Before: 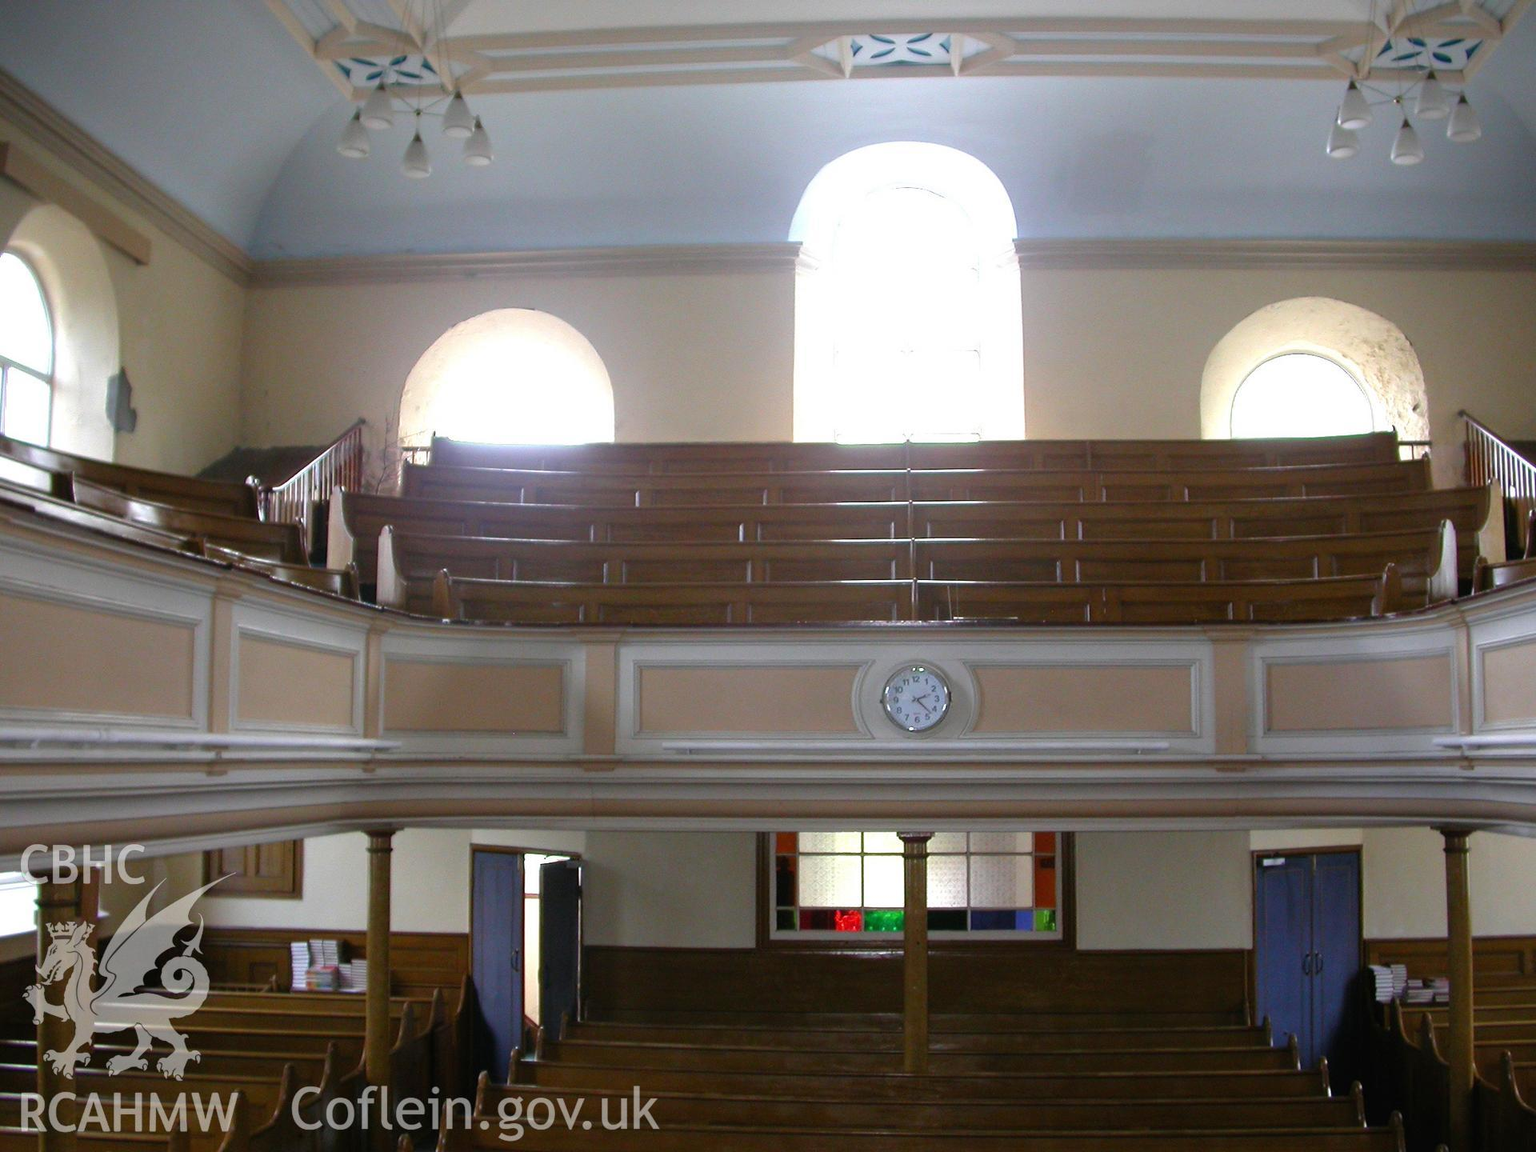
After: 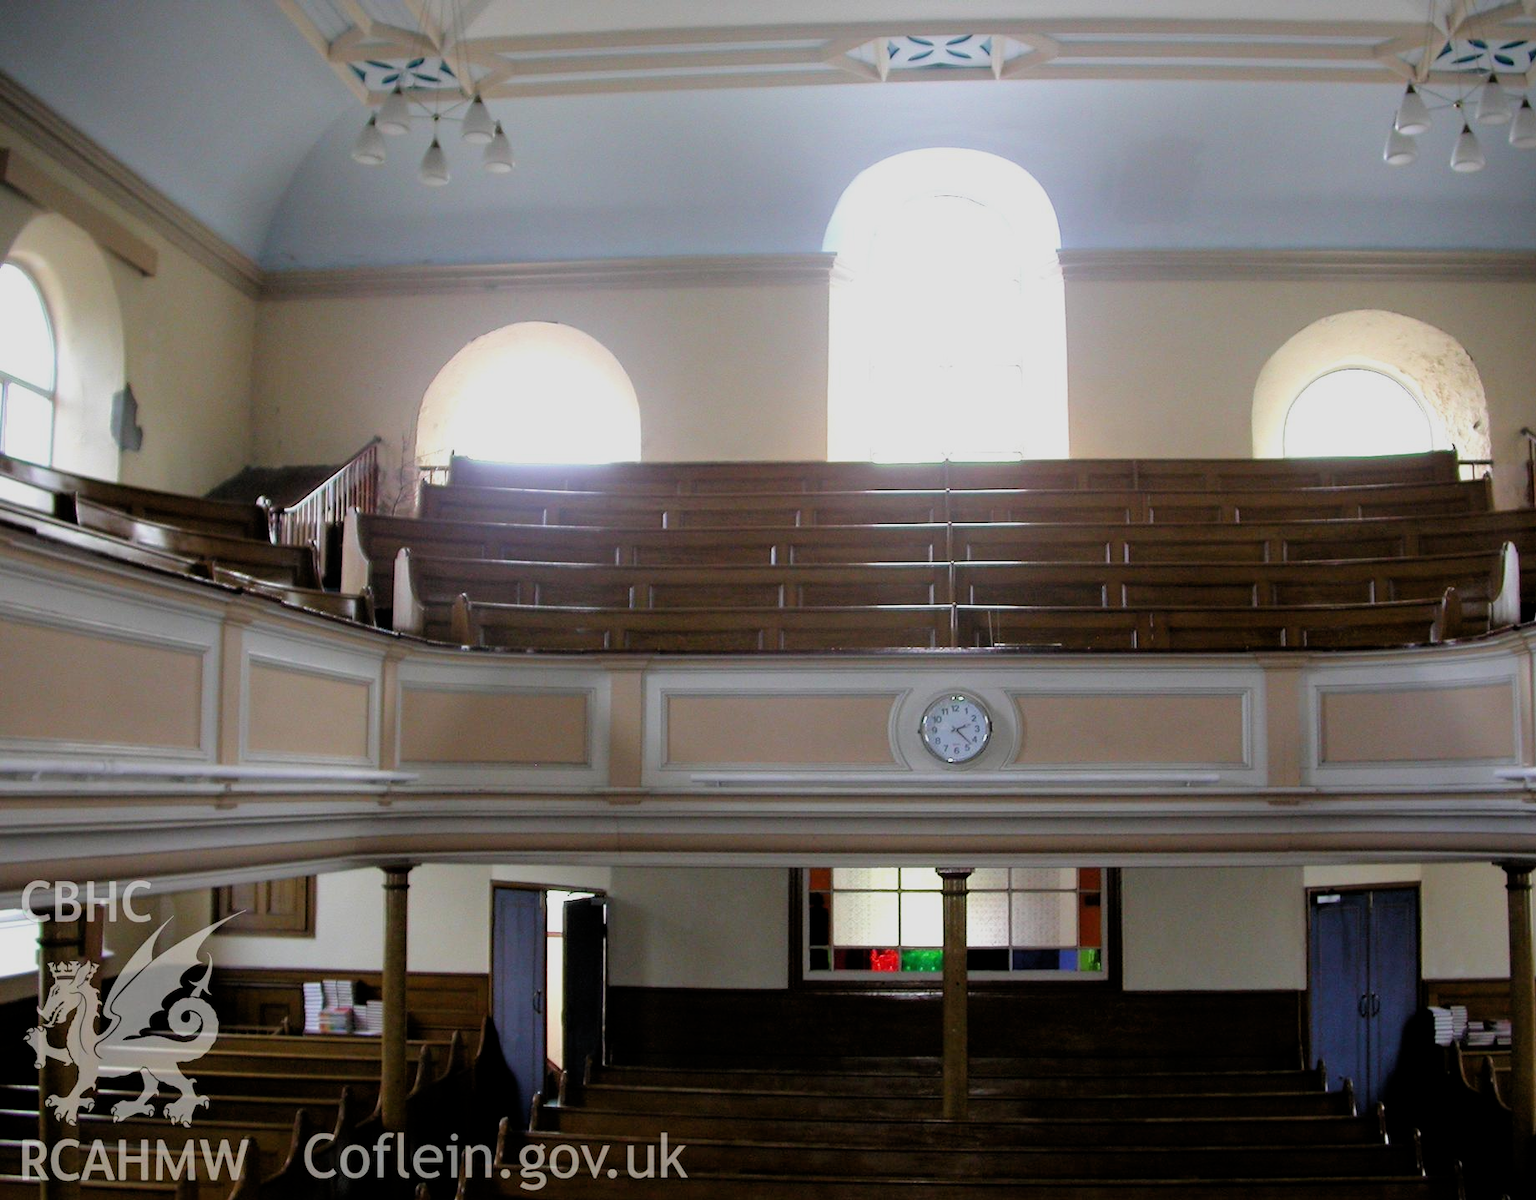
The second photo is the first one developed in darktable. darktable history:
crop: right 4.088%, bottom 0.025%
filmic rgb: black relative exposure -7.76 EV, white relative exposure 4.41 EV, threshold 3.03 EV, target black luminance 0%, hardness 3.76, latitude 50.83%, contrast 1.076, highlights saturation mix 8.94%, shadows ↔ highlights balance -0.23%, enable highlight reconstruction true
